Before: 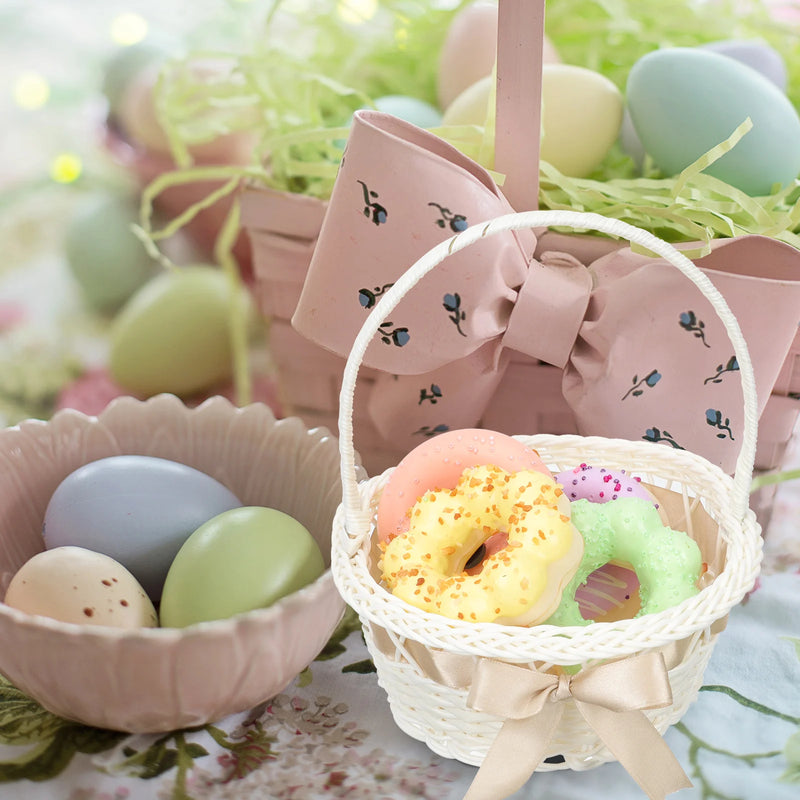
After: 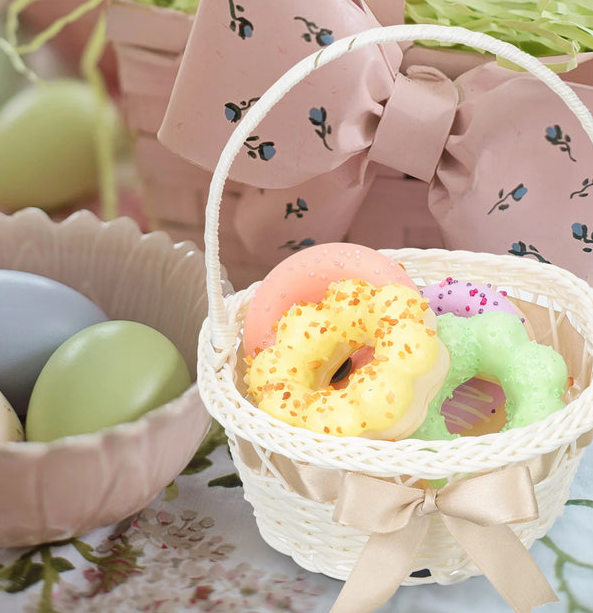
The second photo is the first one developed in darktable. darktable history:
crop: left 16.857%, top 23.296%, right 9.015%
contrast equalizer: octaves 7, y [[0.586, 0.584, 0.576, 0.565, 0.552, 0.539], [0.5 ×6], [0.97, 0.959, 0.919, 0.859, 0.789, 0.717], [0 ×6], [0 ×6]], mix -0.188
